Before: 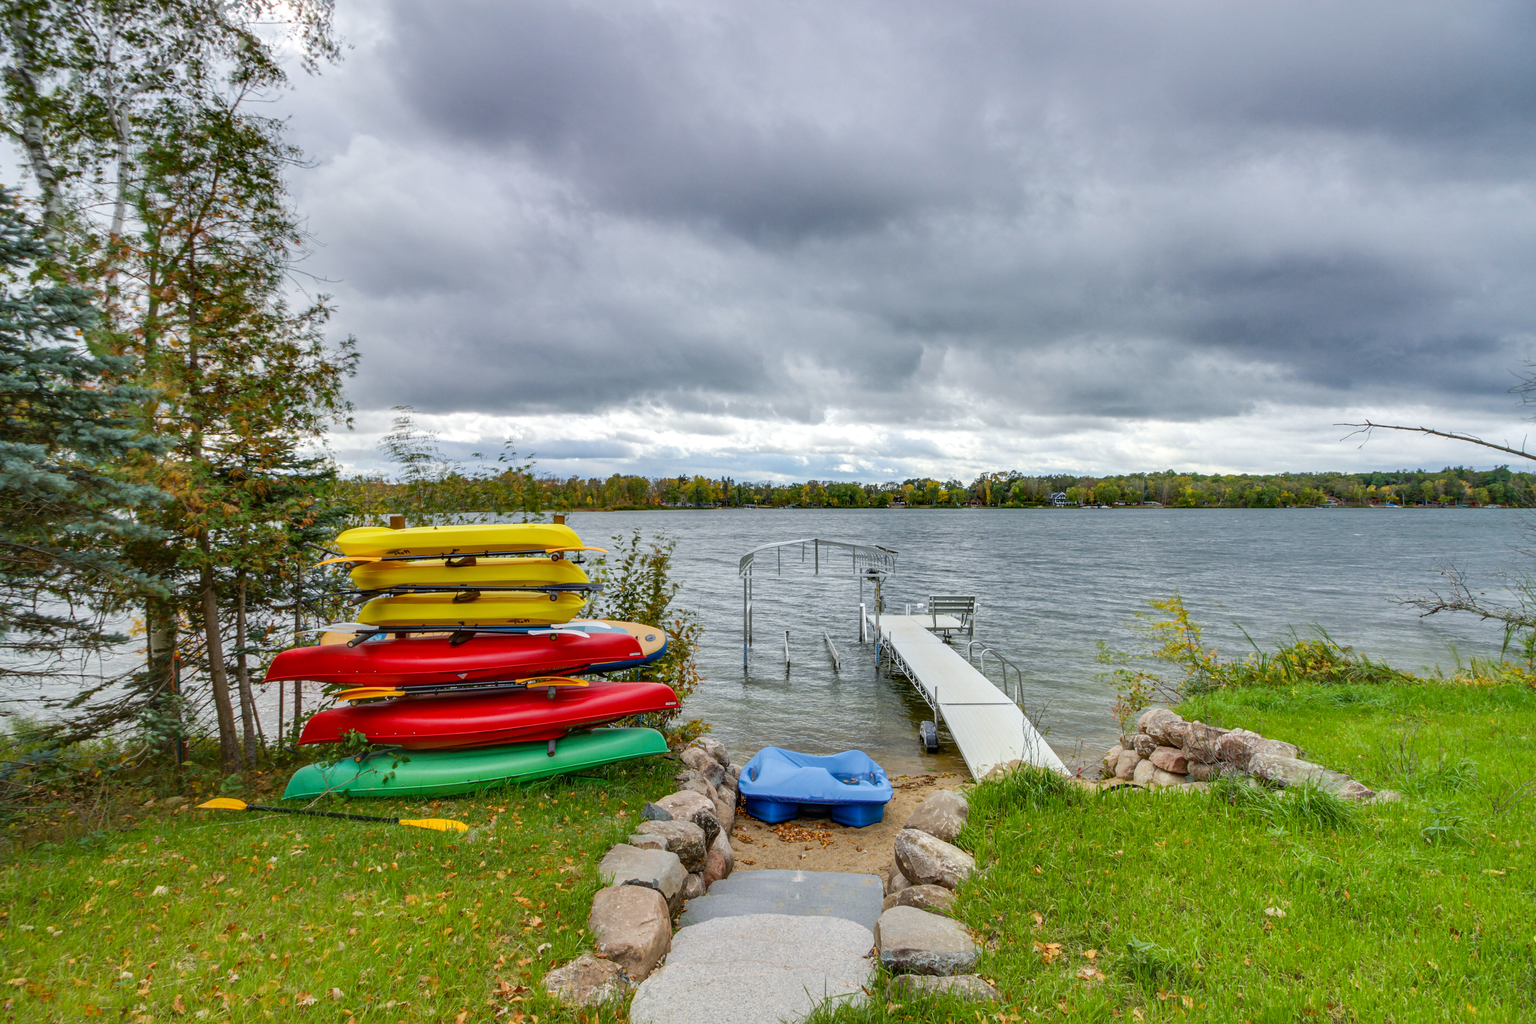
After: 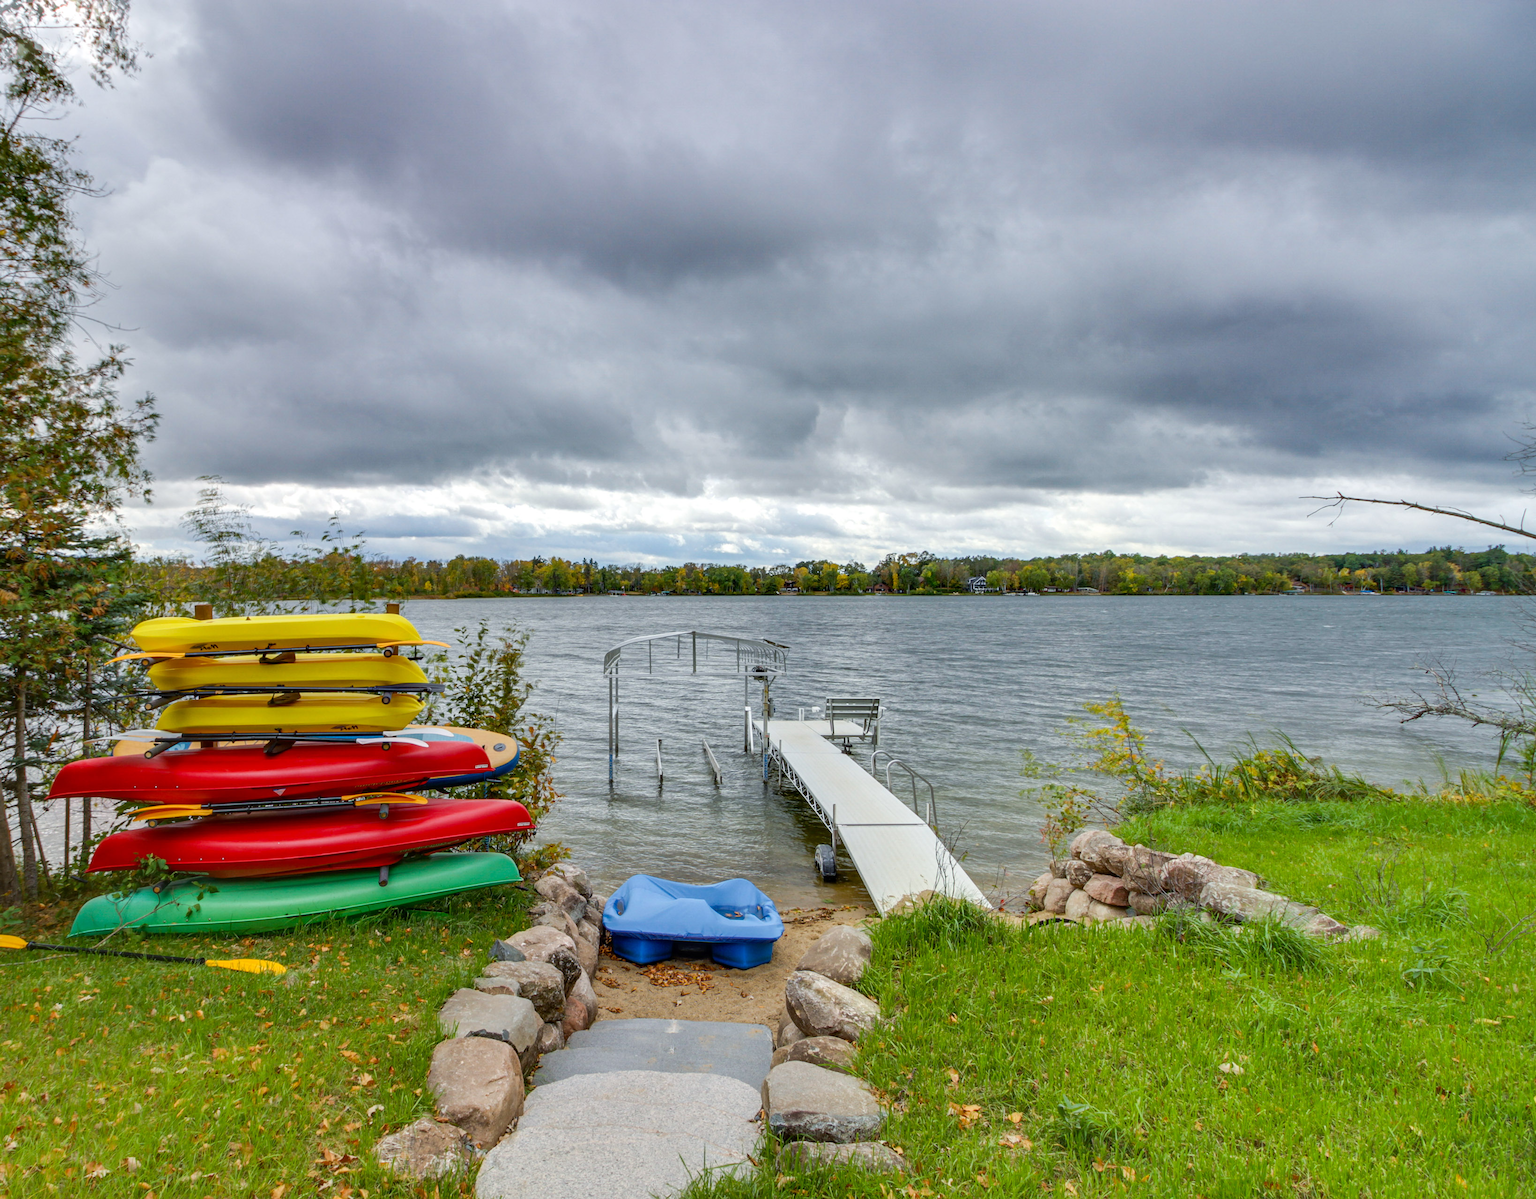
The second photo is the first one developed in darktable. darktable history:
crop and rotate: left 14.596%
